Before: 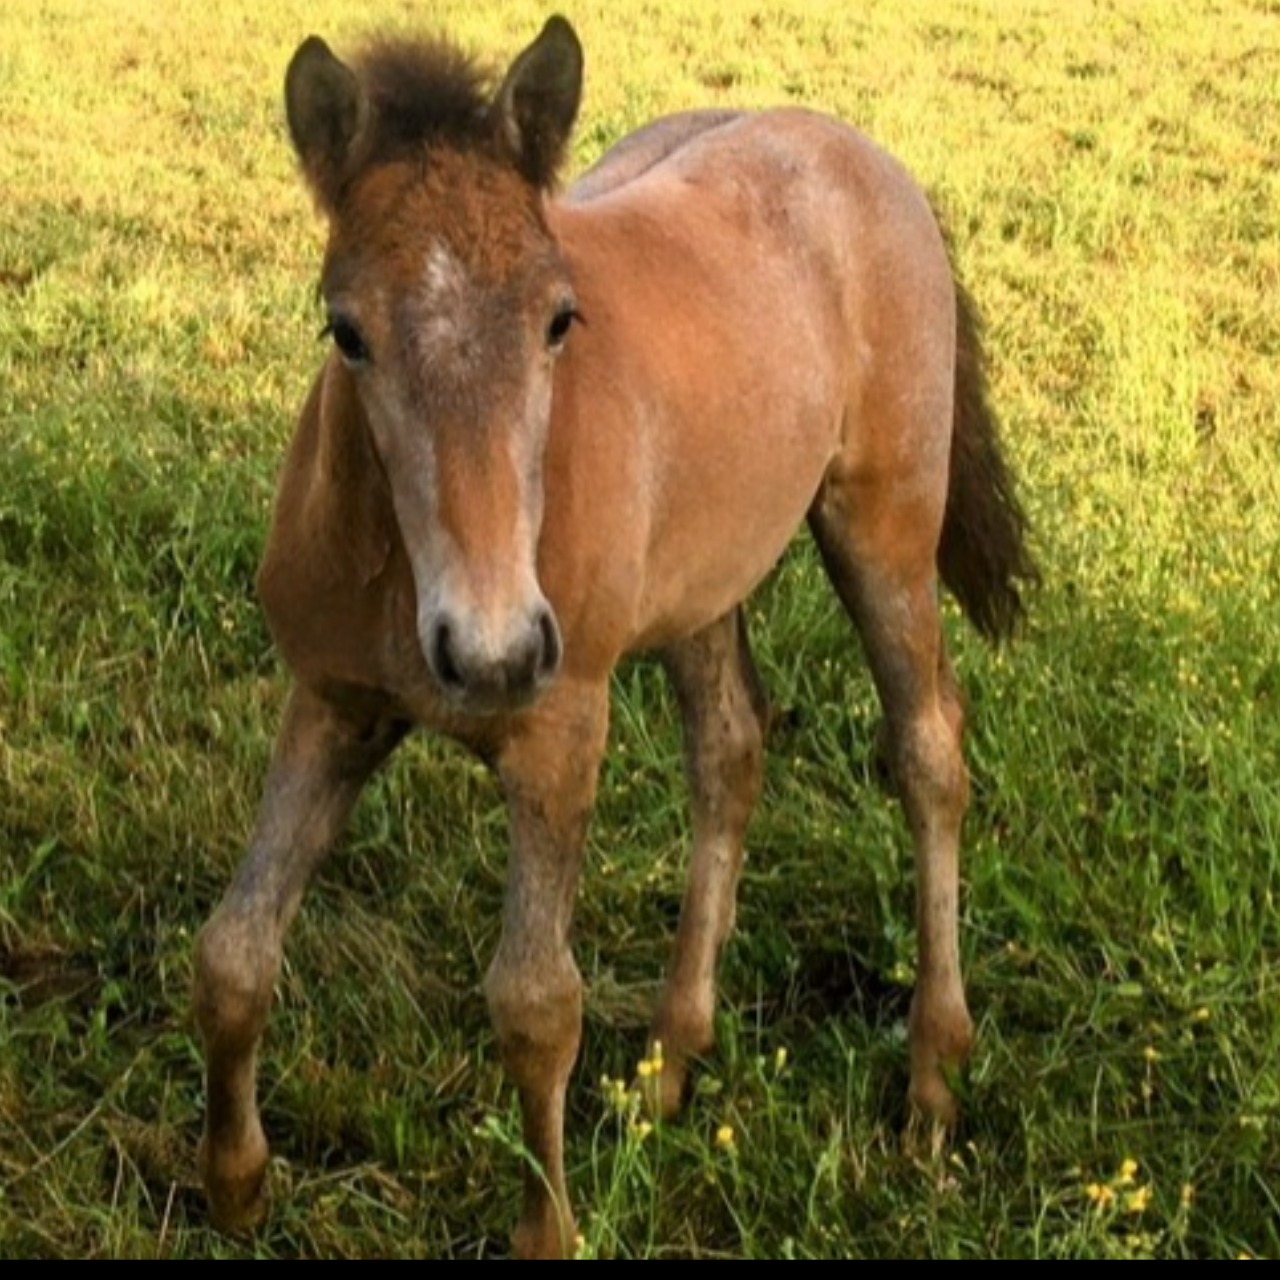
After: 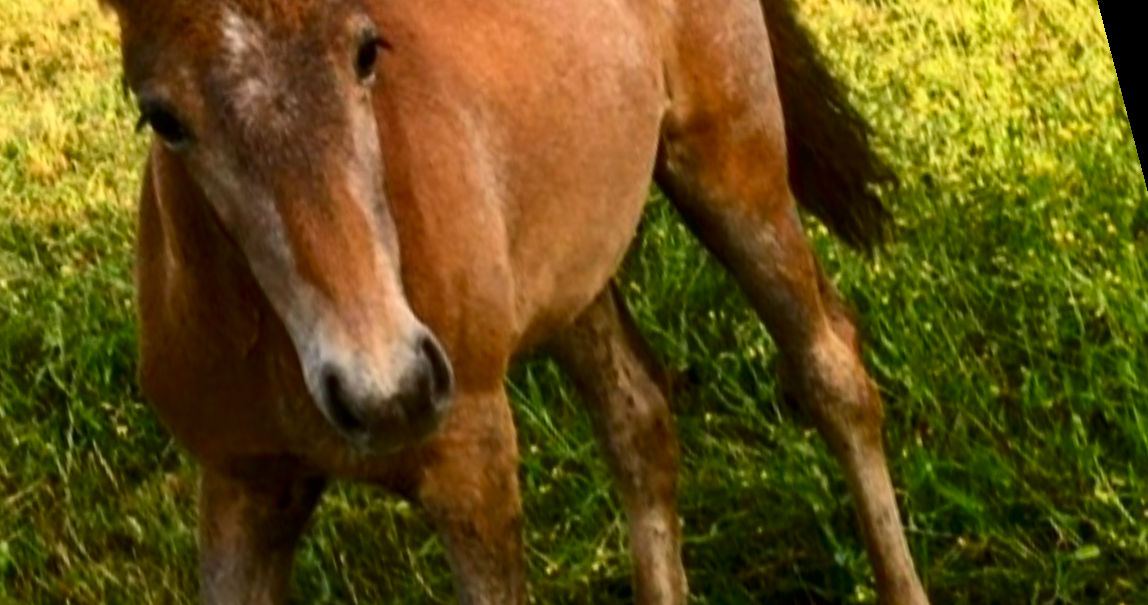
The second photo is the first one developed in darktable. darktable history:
crop: left 8.155%, top 6.611%, bottom 15.385%
tone equalizer: -7 EV 0.13 EV, smoothing diameter 25%, edges refinement/feathering 10, preserve details guided filter
contrast brightness saturation: contrast 0.19, brightness -0.11, saturation 0.21
rotate and perspective: rotation -14.8°, crop left 0.1, crop right 0.903, crop top 0.25, crop bottom 0.748
